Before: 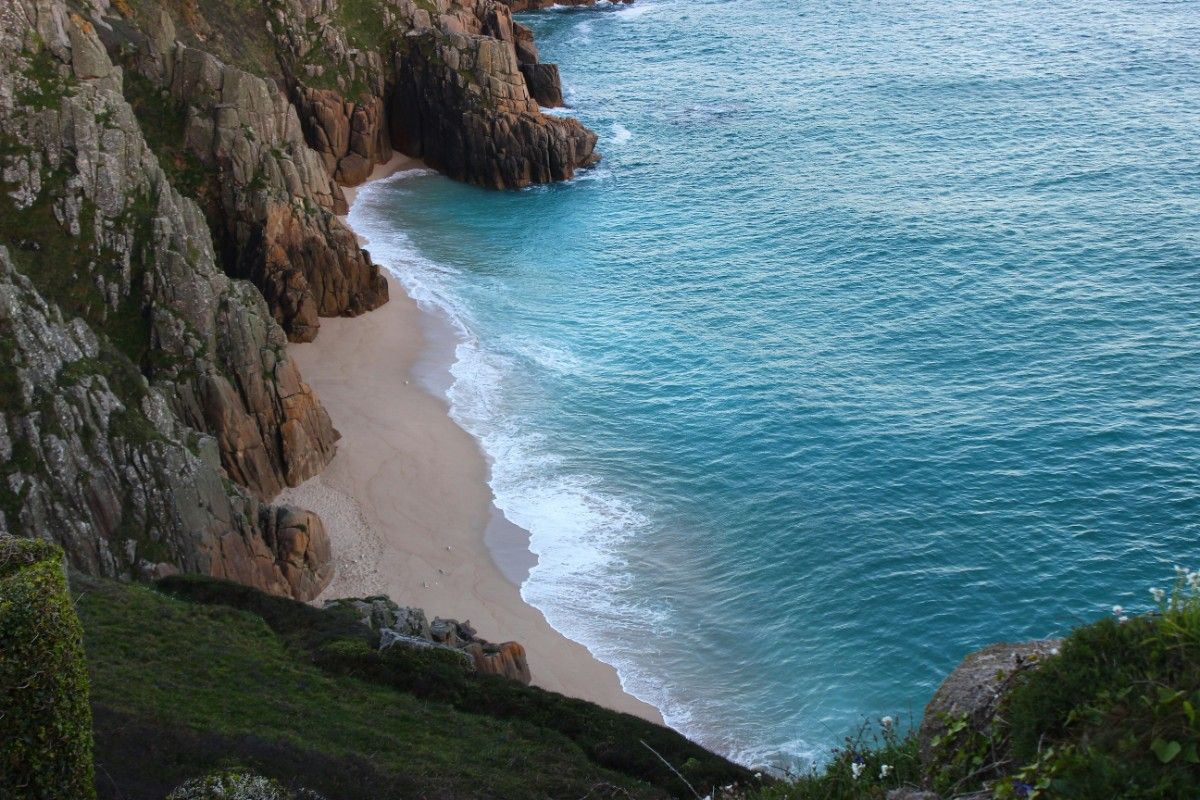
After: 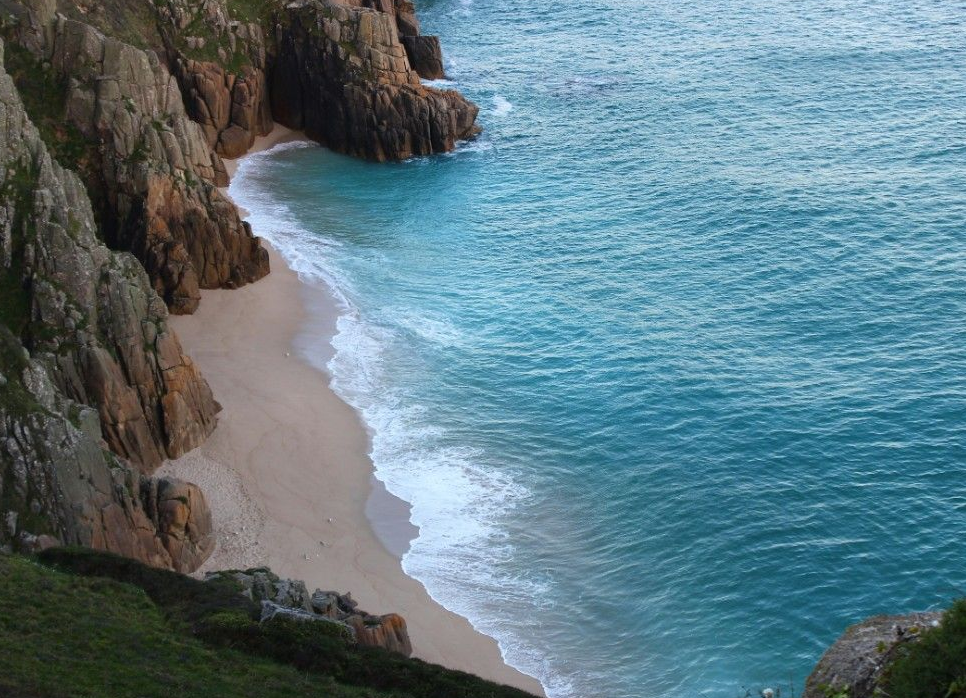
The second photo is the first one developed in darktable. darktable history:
exposure: compensate highlight preservation false
crop: left 9.982%, top 3.52%, right 9.202%, bottom 9.163%
